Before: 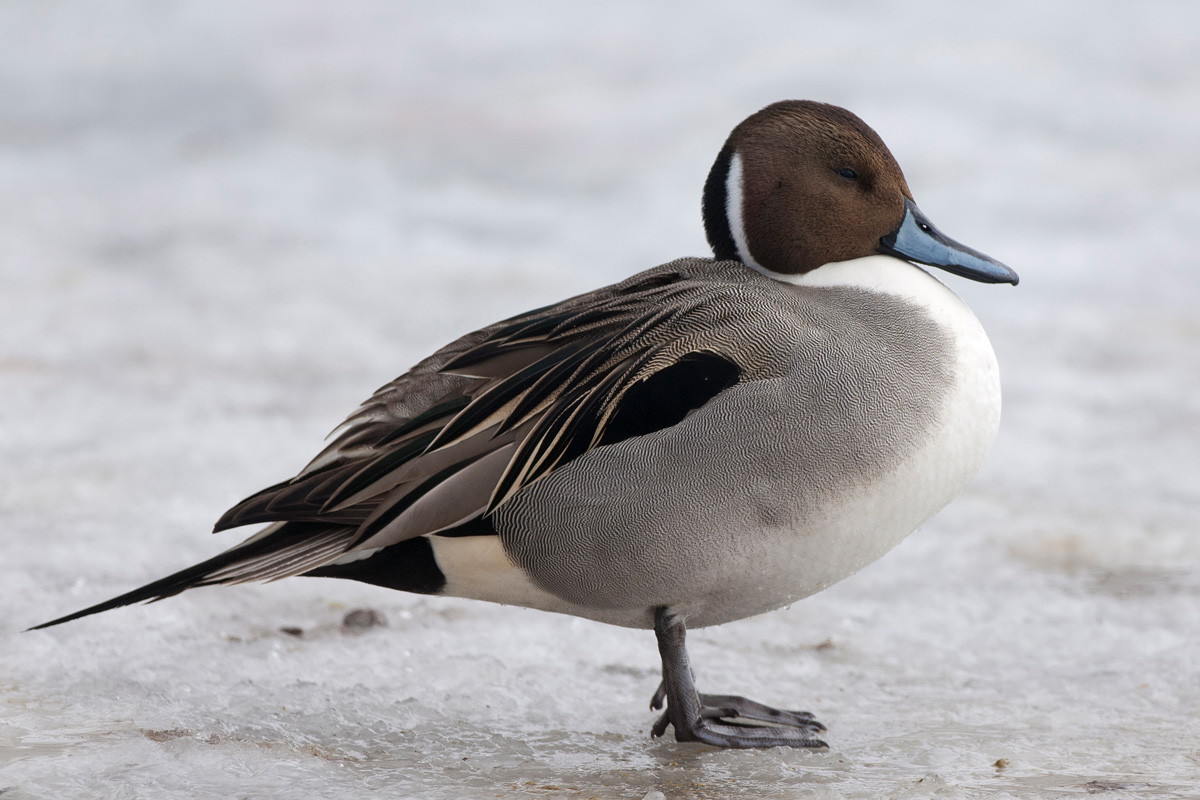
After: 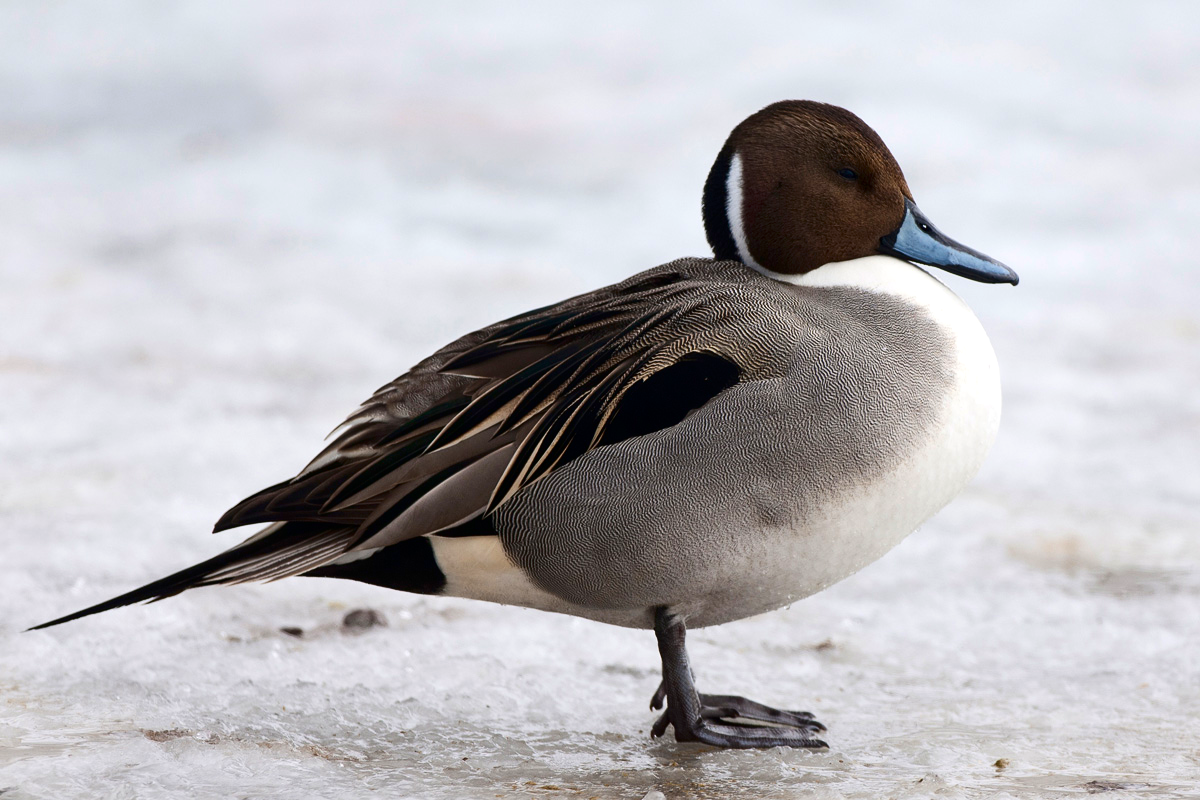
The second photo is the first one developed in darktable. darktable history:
contrast brightness saturation: contrast 0.189, brightness -0.103, saturation 0.208
exposure: exposure 0.201 EV, compensate exposure bias true, compensate highlight preservation false
tone equalizer: on, module defaults
